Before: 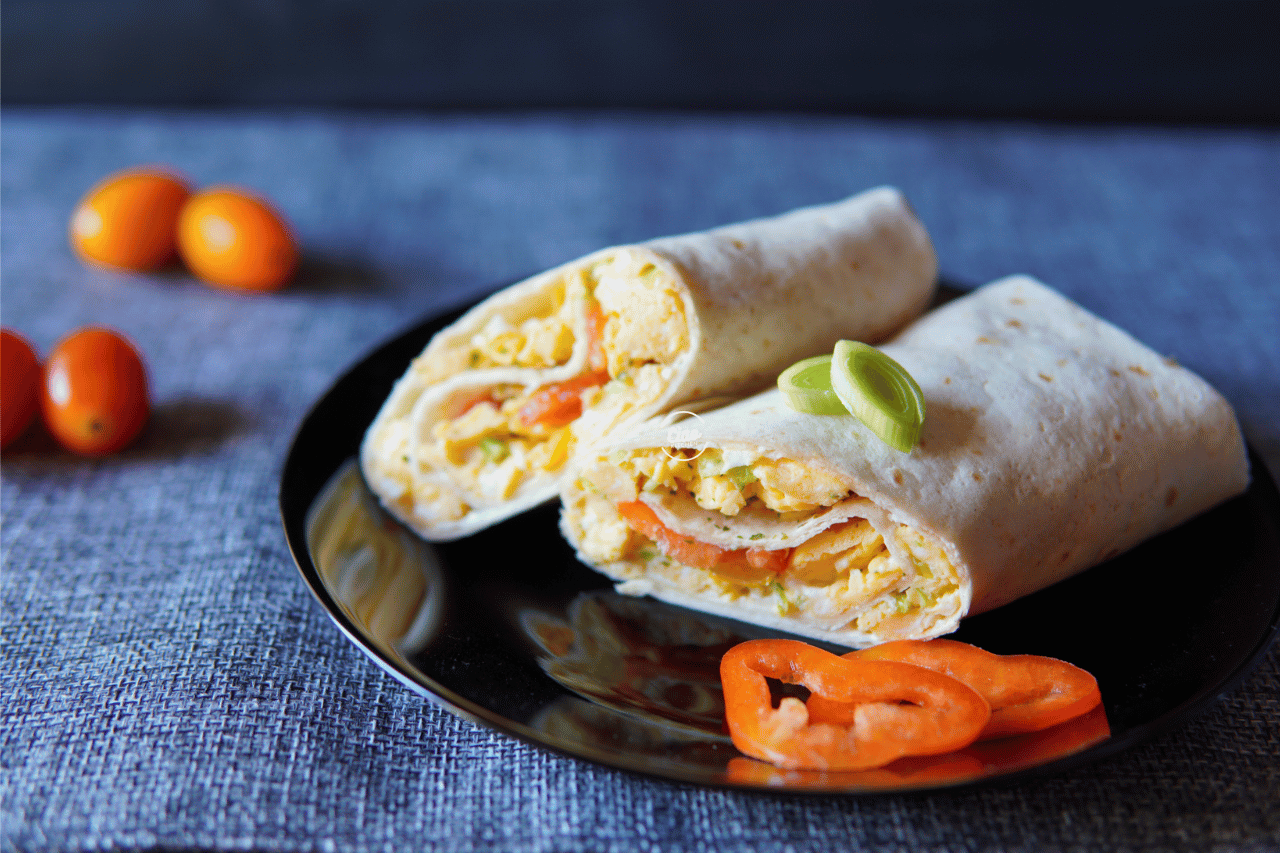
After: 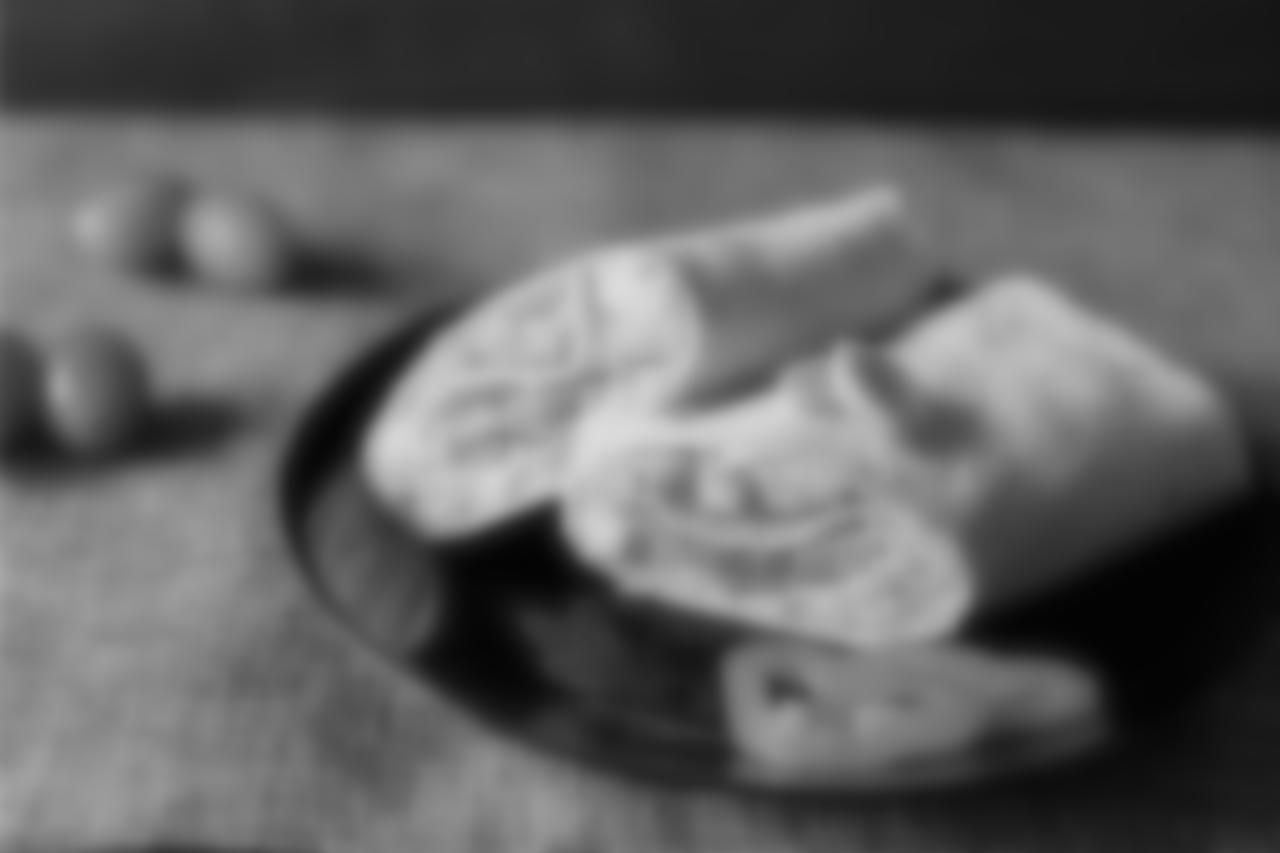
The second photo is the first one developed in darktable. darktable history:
lowpass: on, module defaults
rgb levels: preserve colors max RGB
color calibration: output gray [0.21, 0.42, 0.37, 0], gray › normalize channels true, illuminant same as pipeline (D50), adaptation XYZ, x 0.346, y 0.359, gamut compression 0
